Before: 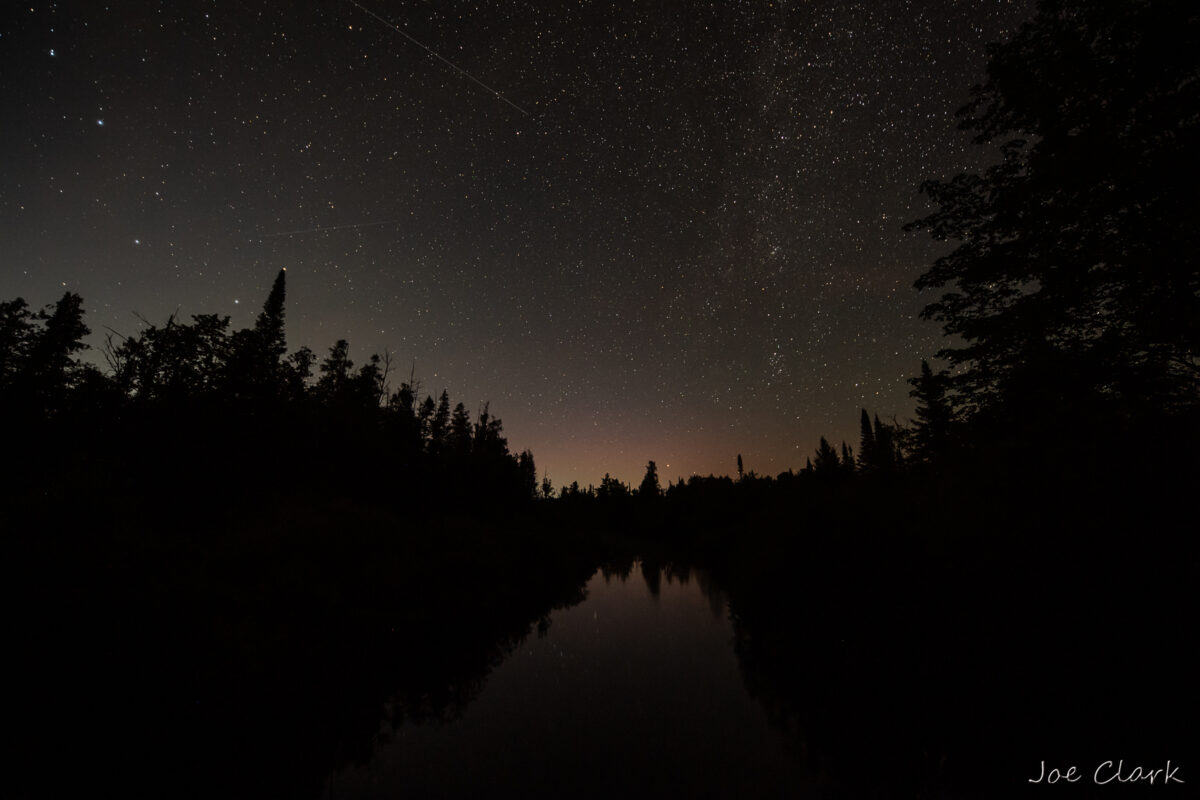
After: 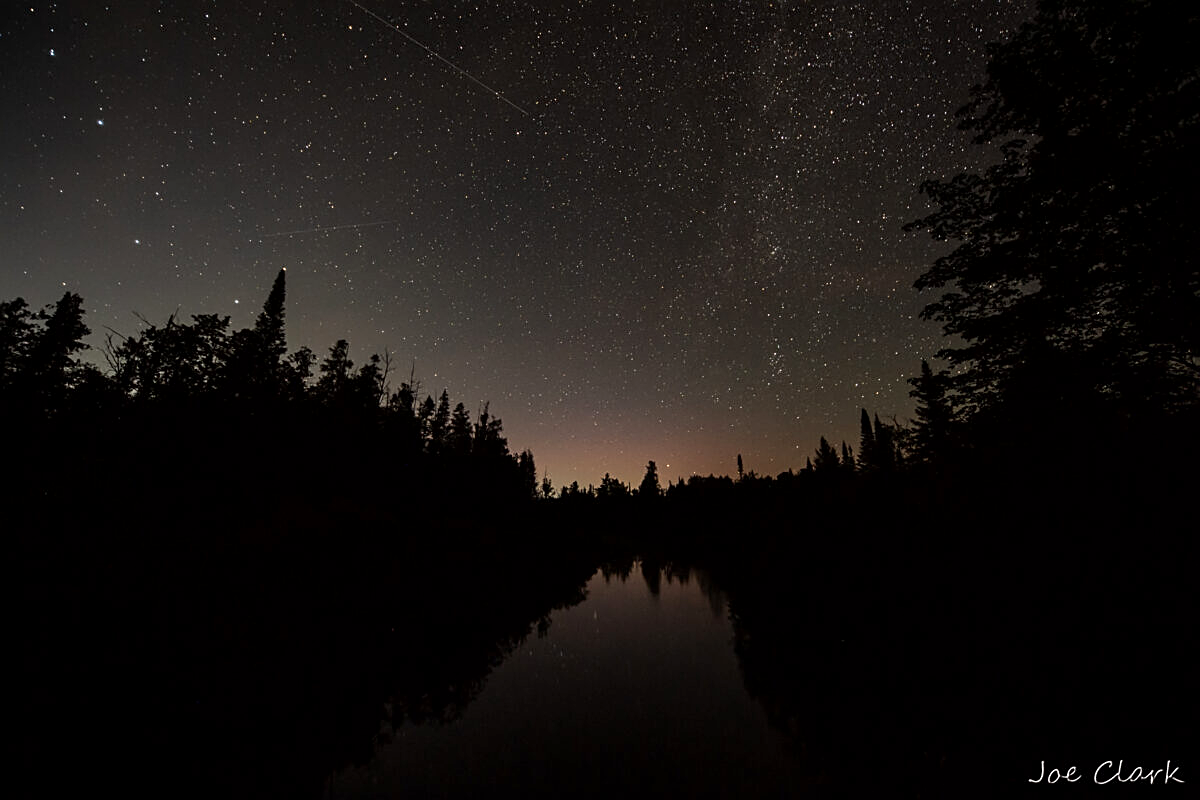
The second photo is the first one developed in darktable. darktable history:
contrast brightness saturation: saturation -0.05
exposure: black level correction 0.001, exposure 0.499 EV, compensate highlight preservation false
tone equalizer: edges refinement/feathering 500, mask exposure compensation -1.57 EV, preserve details no
sharpen: amount 0.534
